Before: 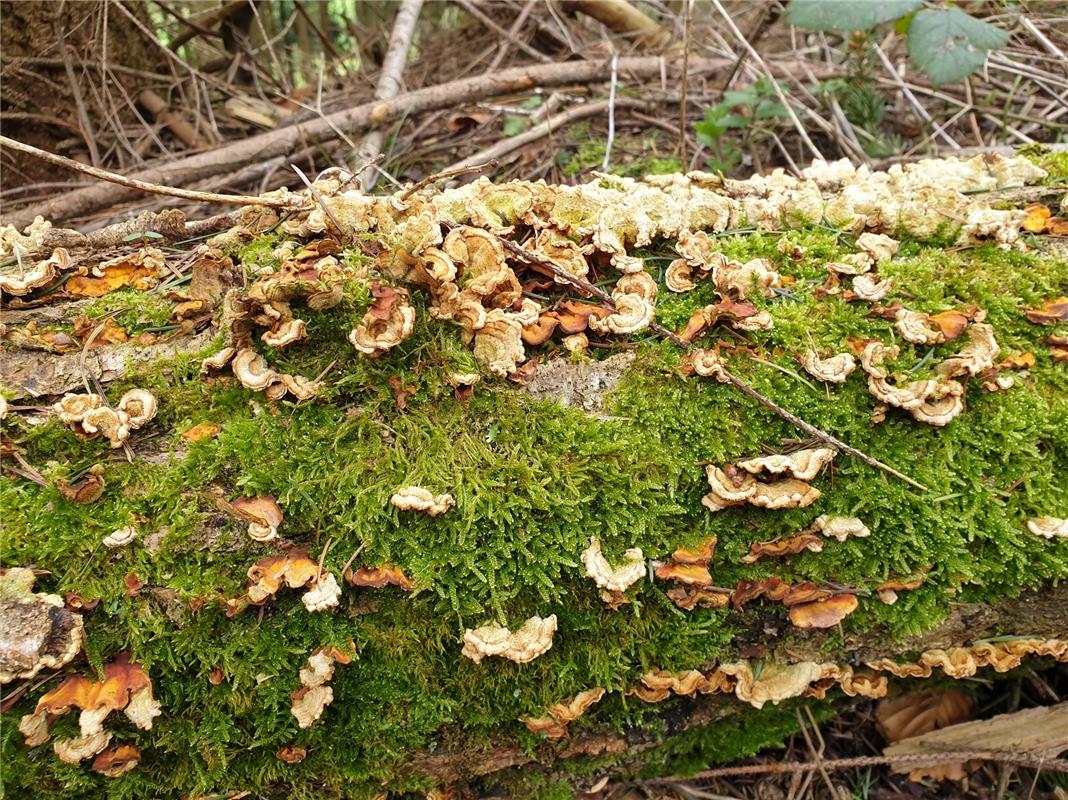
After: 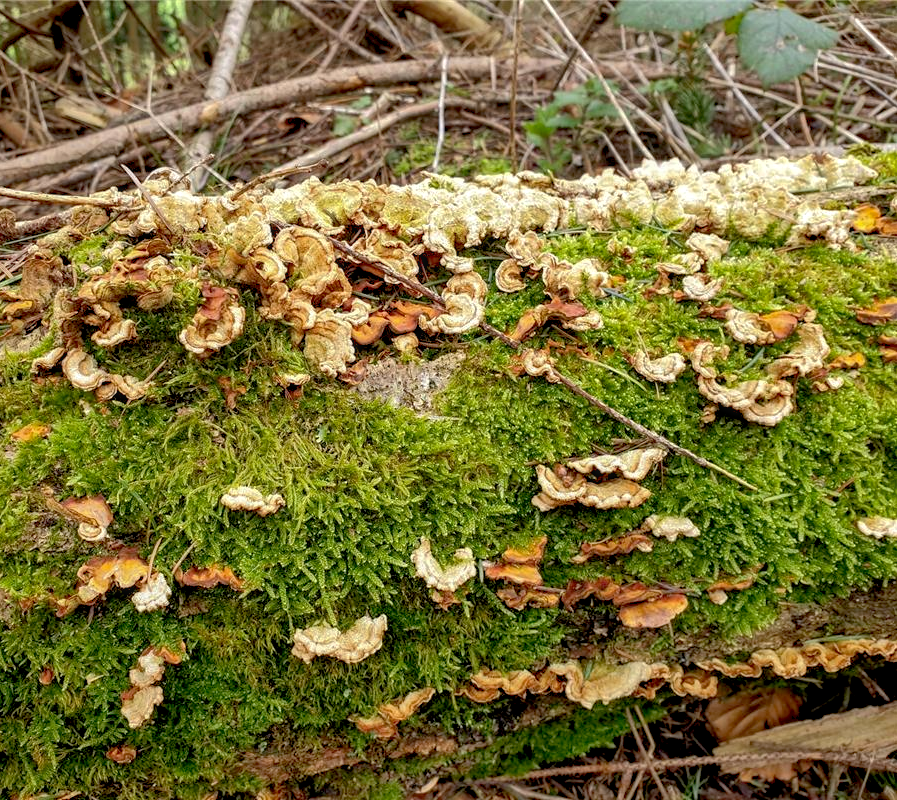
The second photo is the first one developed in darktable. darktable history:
local contrast: on, module defaults
shadows and highlights: on, module defaults
levels: mode automatic, levels [0, 0.51, 1]
exposure: black level correction 0.01, compensate highlight preservation false
crop: left 15.933%
